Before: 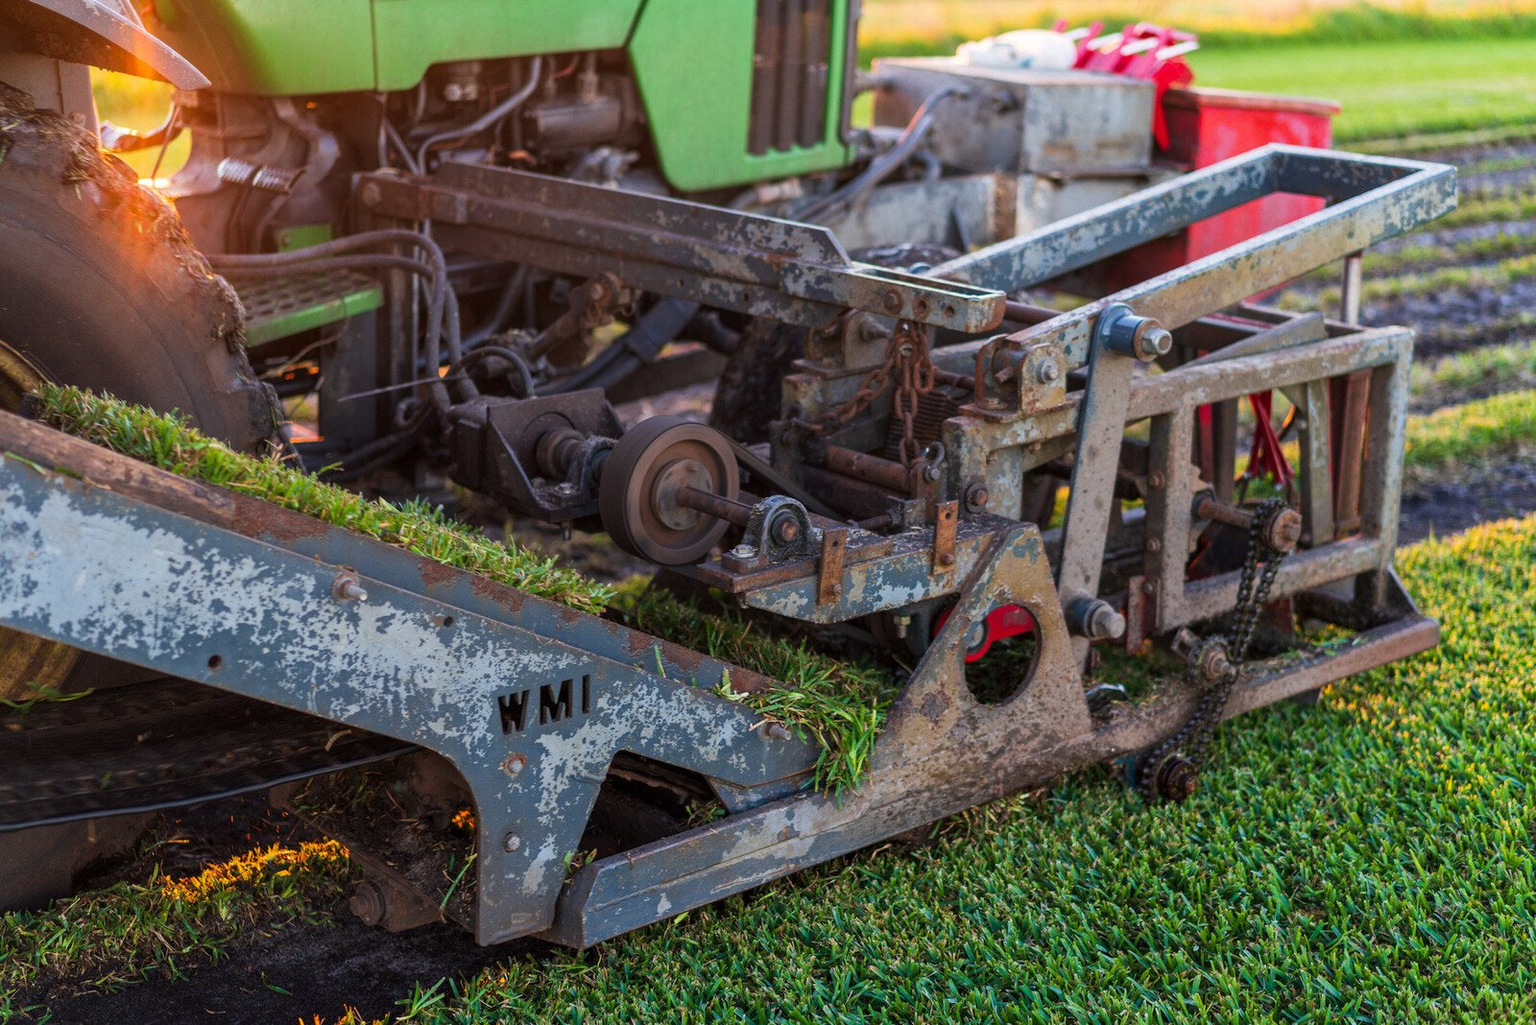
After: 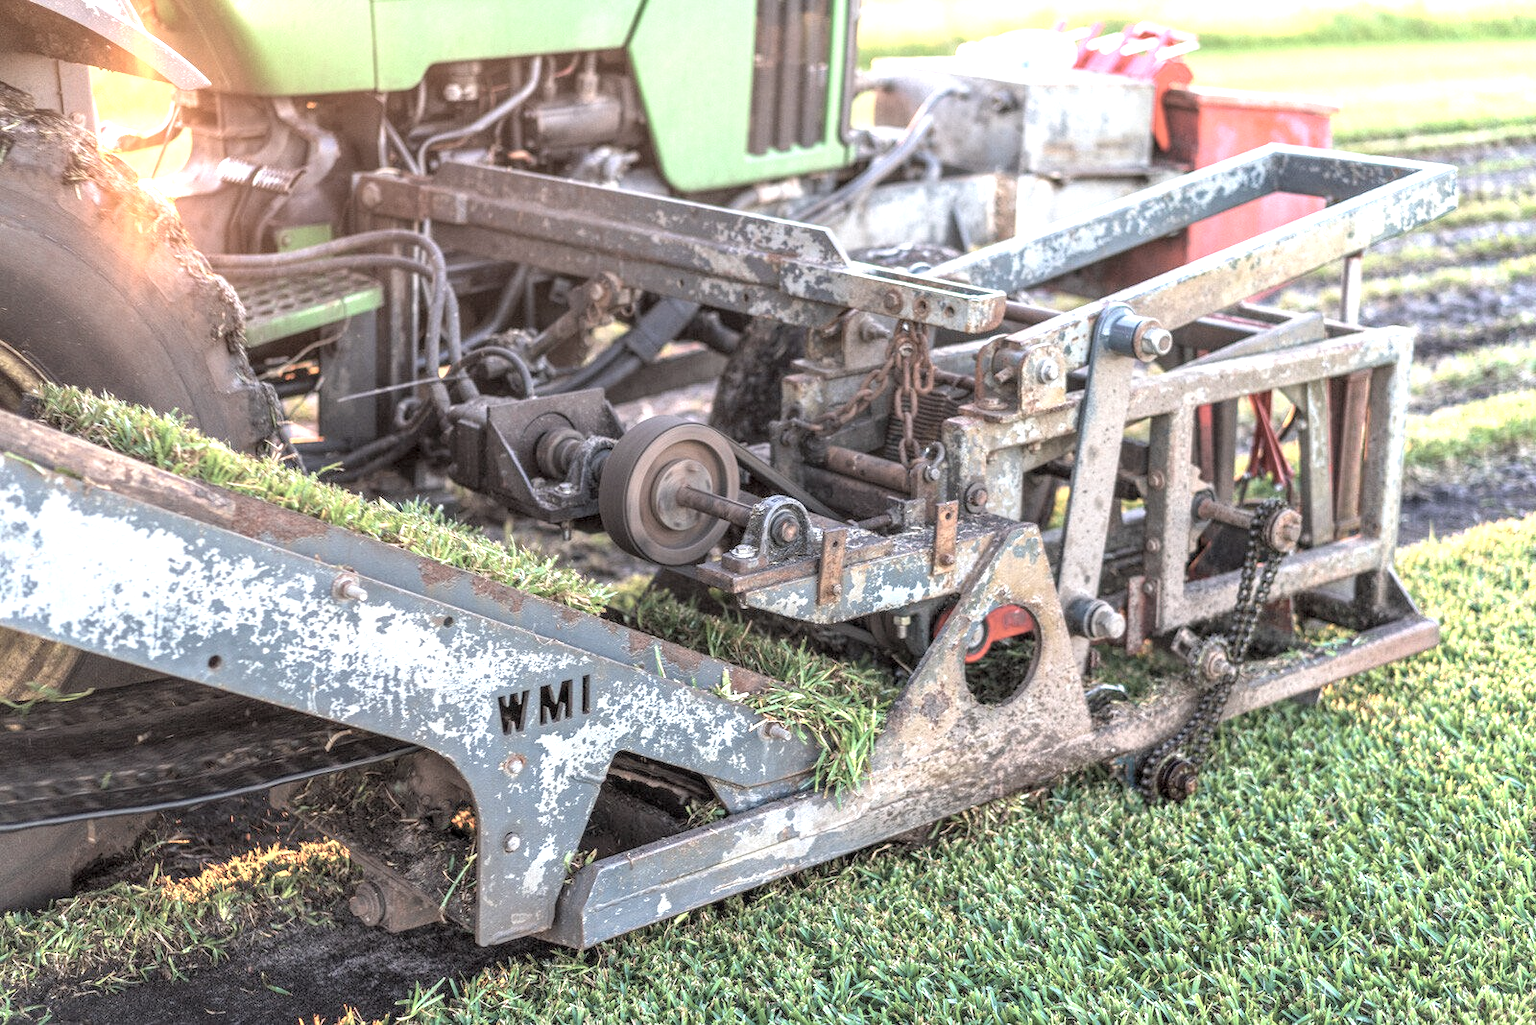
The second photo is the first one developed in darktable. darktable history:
contrast brightness saturation: brightness 0.187, saturation -0.485
exposure: black level correction 0, exposure 1.405 EV, compensate highlight preservation false
local contrast: detail 130%
